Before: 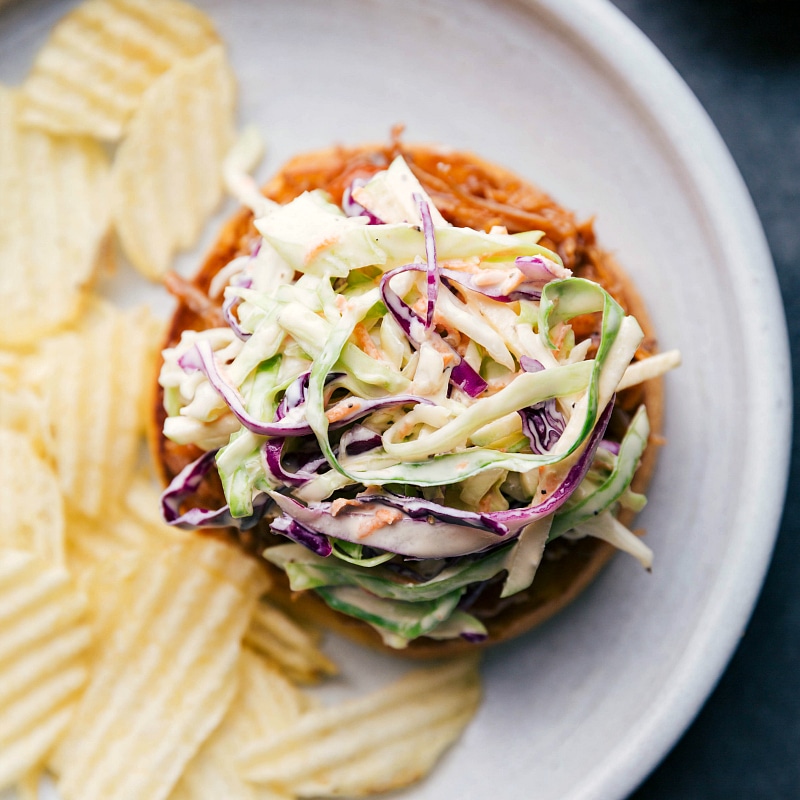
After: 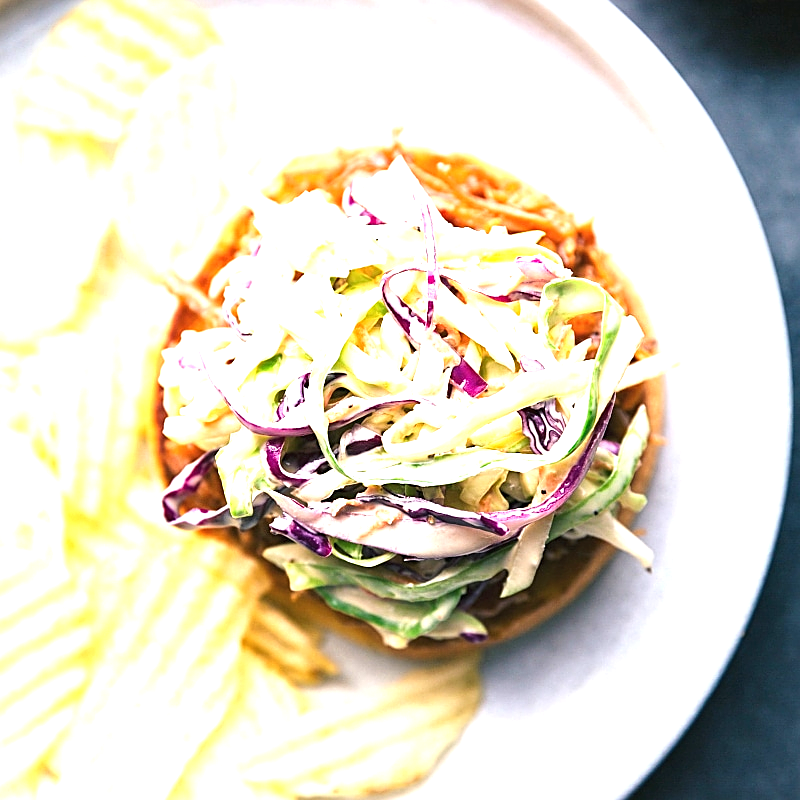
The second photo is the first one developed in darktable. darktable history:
sharpen: on, module defaults
exposure: black level correction -0.002, exposure 1.35 EV, compensate highlight preservation false
